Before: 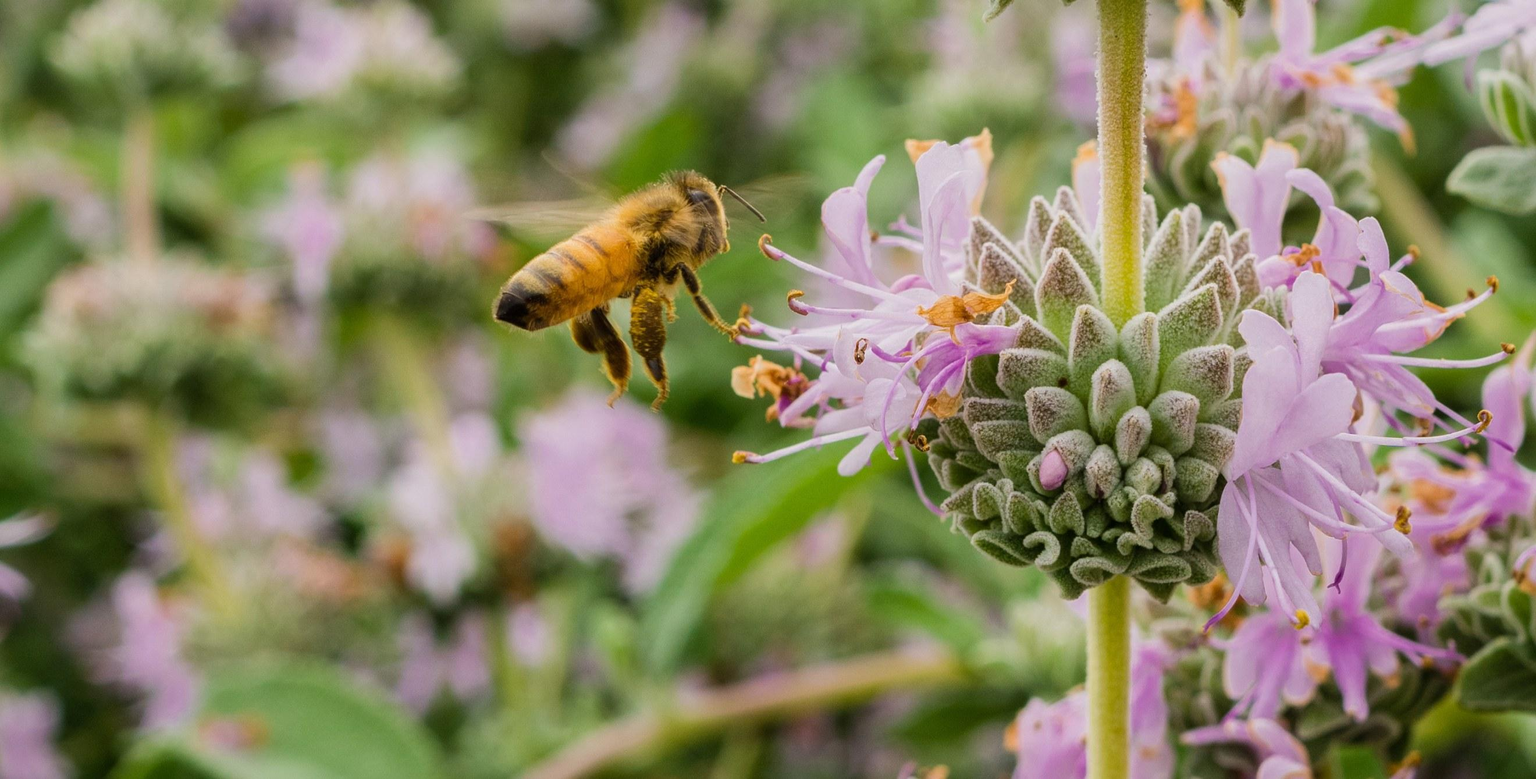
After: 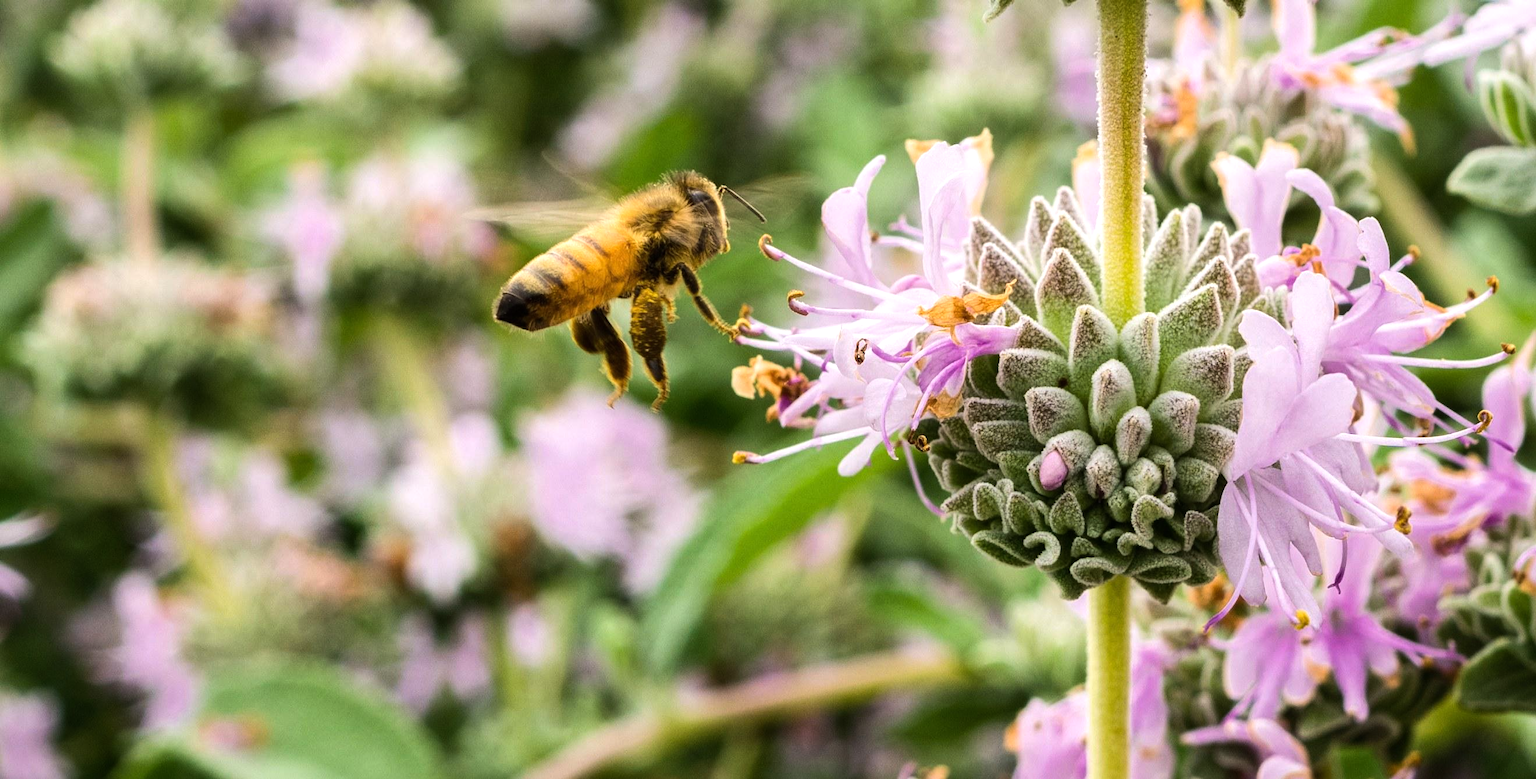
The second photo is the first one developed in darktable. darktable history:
tone equalizer: -8 EV -0.722 EV, -7 EV -0.695 EV, -6 EV -0.586 EV, -5 EV -0.367 EV, -3 EV 0.395 EV, -2 EV 0.6 EV, -1 EV 0.675 EV, +0 EV 0.749 EV, edges refinement/feathering 500, mask exposure compensation -1.57 EV, preserve details no
